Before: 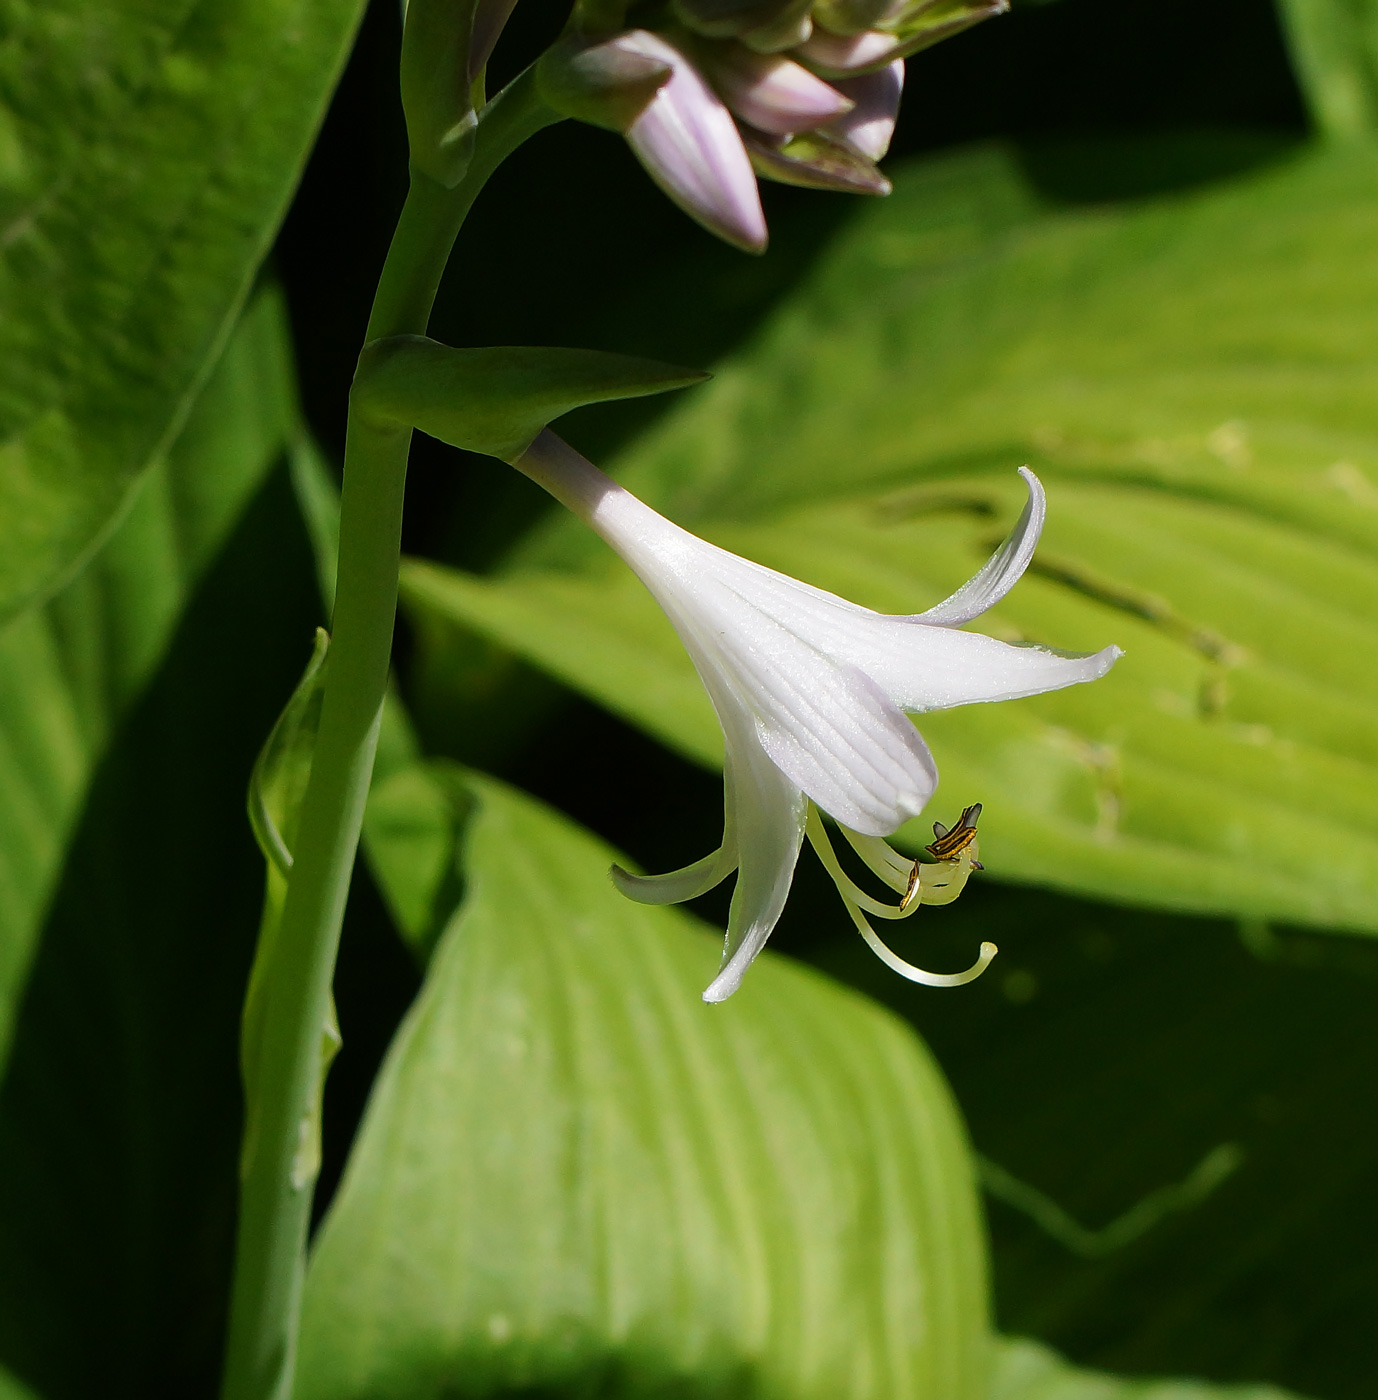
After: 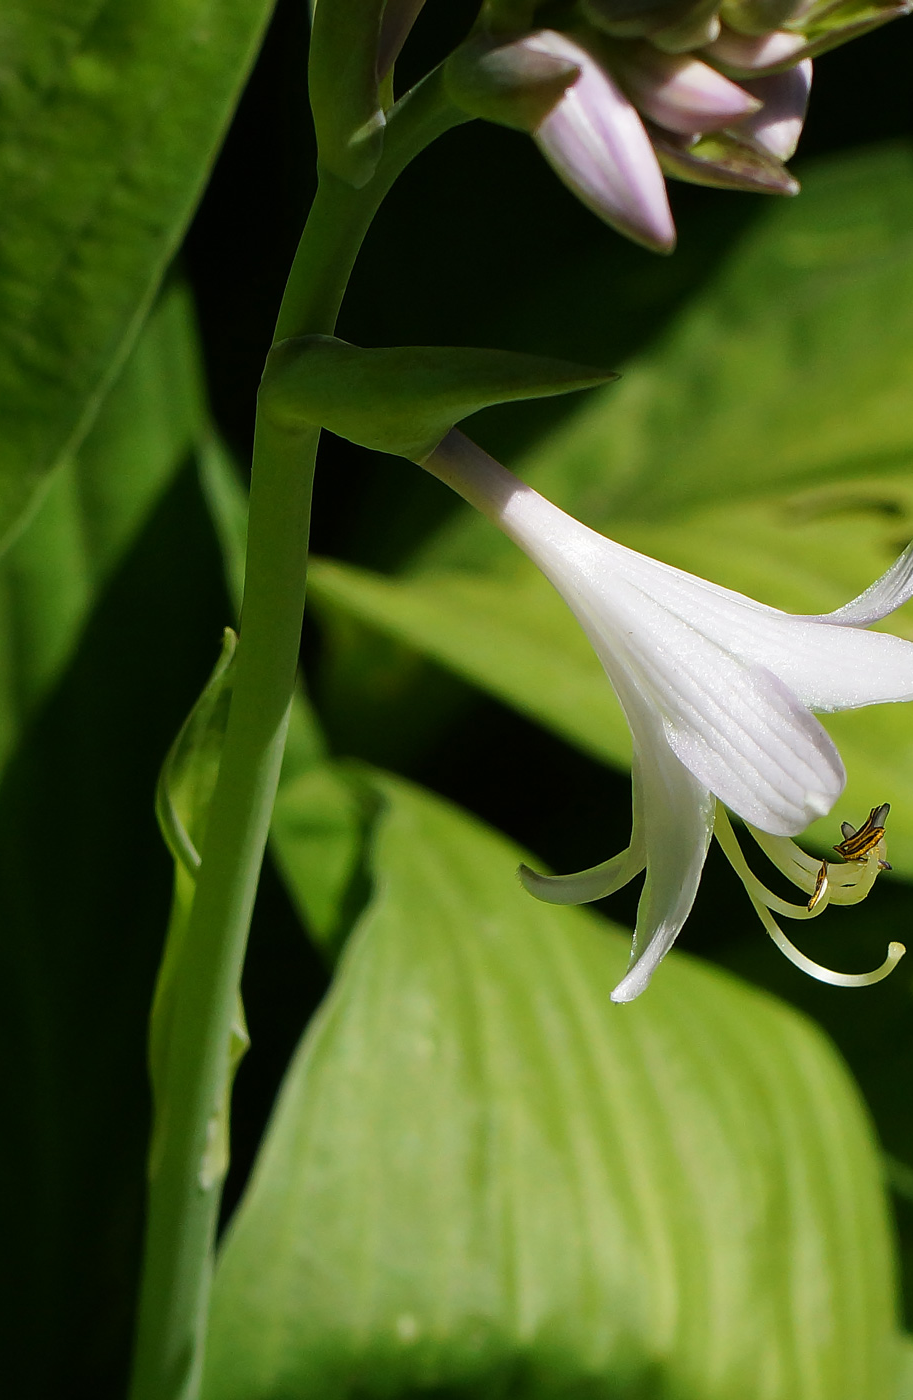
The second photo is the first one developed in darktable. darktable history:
crop and rotate: left 6.695%, right 26.996%
